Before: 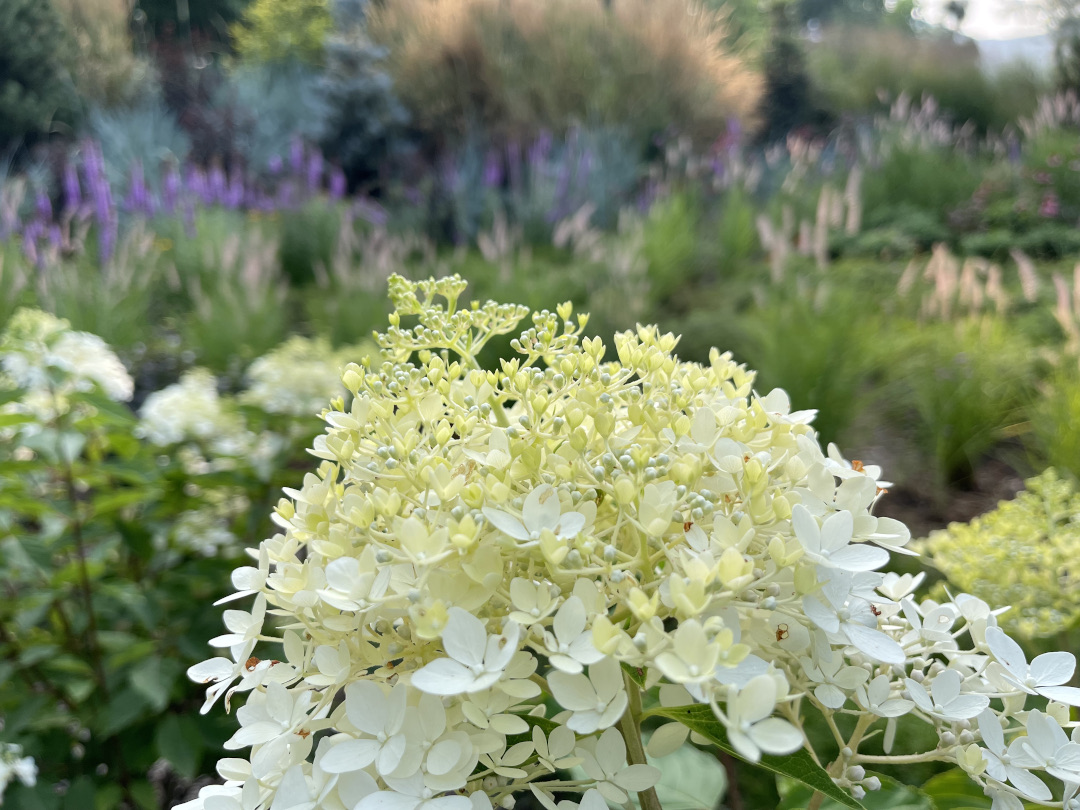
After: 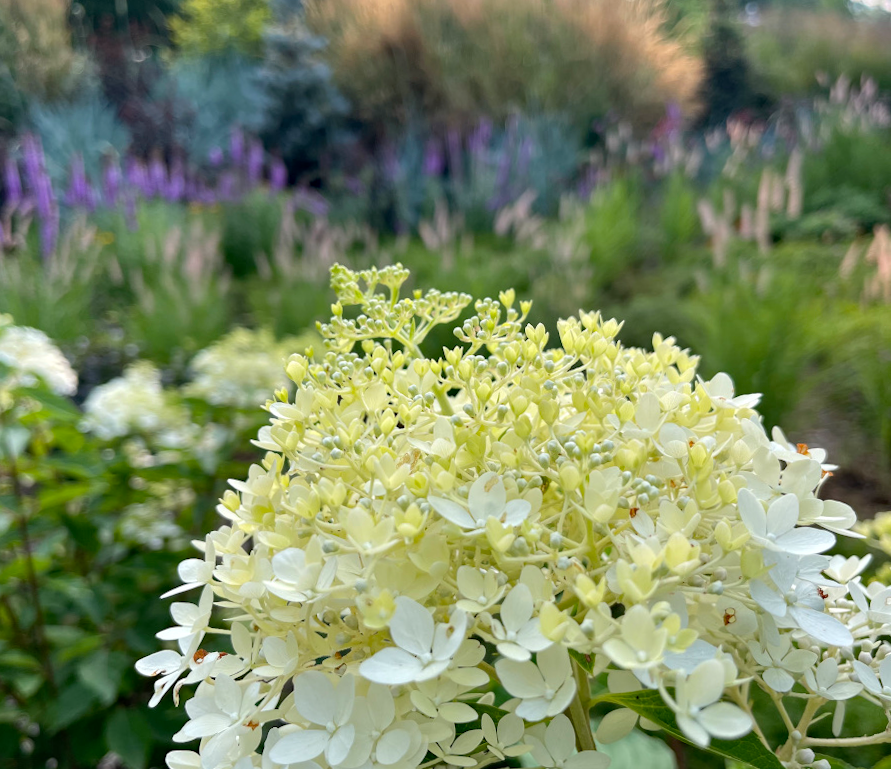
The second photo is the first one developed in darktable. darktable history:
crop and rotate: angle 0.861°, left 4.329%, top 0.543%, right 11.433%, bottom 2.585%
haze removal: compatibility mode true
